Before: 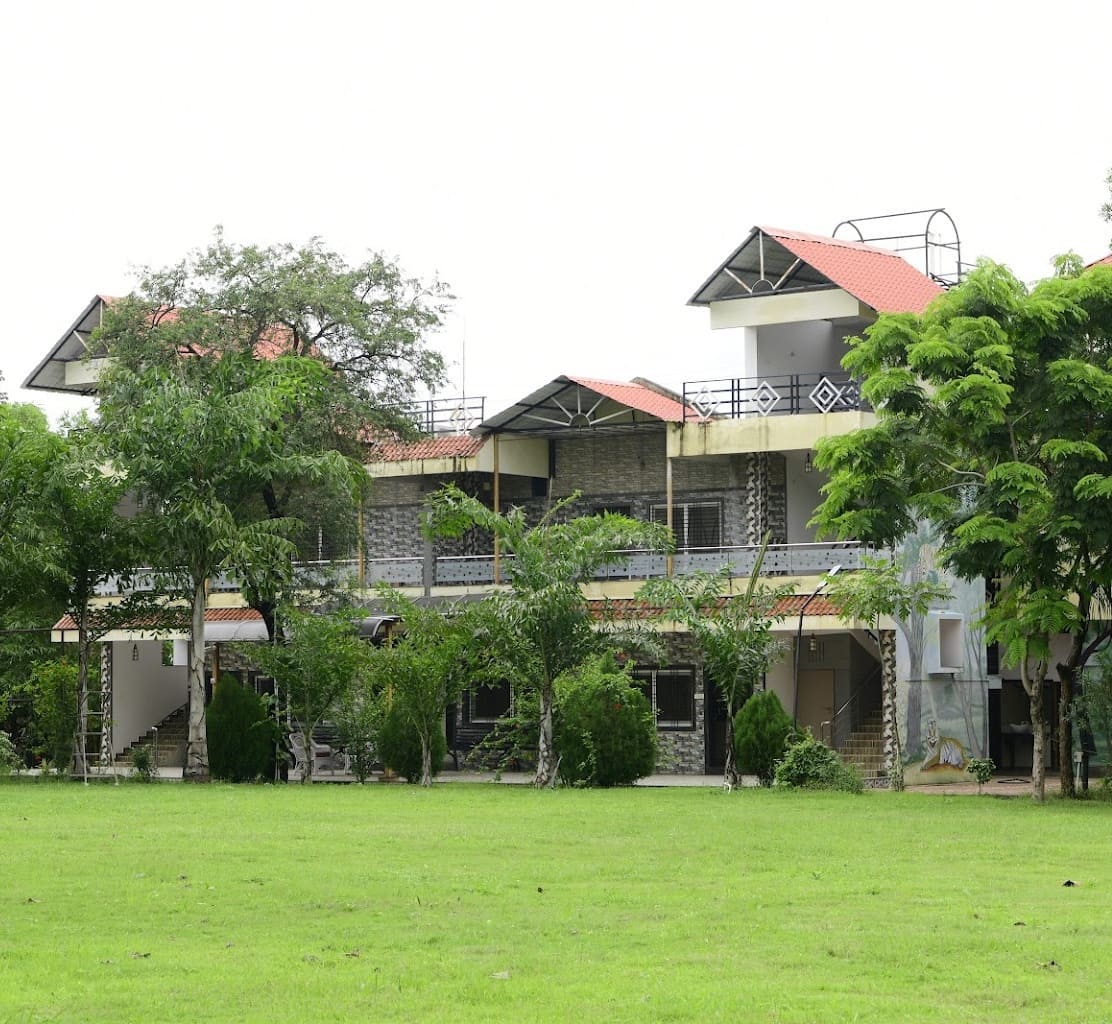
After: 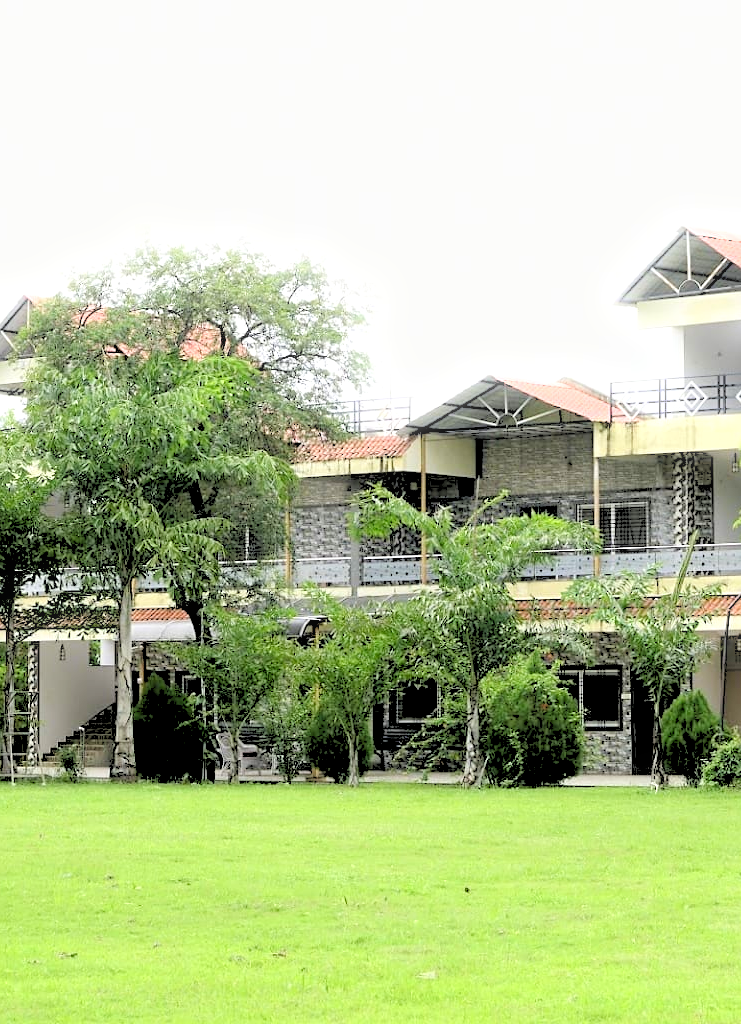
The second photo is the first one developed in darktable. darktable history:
rgb levels: levels [[0.027, 0.429, 0.996], [0, 0.5, 1], [0, 0.5, 1]]
crop and rotate: left 6.617%, right 26.717%
bloom: size 3%, threshold 100%, strength 0%
exposure: black level correction 0.001, exposure 0.5 EV, compensate exposure bias true, compensate highlight preservation false
sharpen: amount 0.2
